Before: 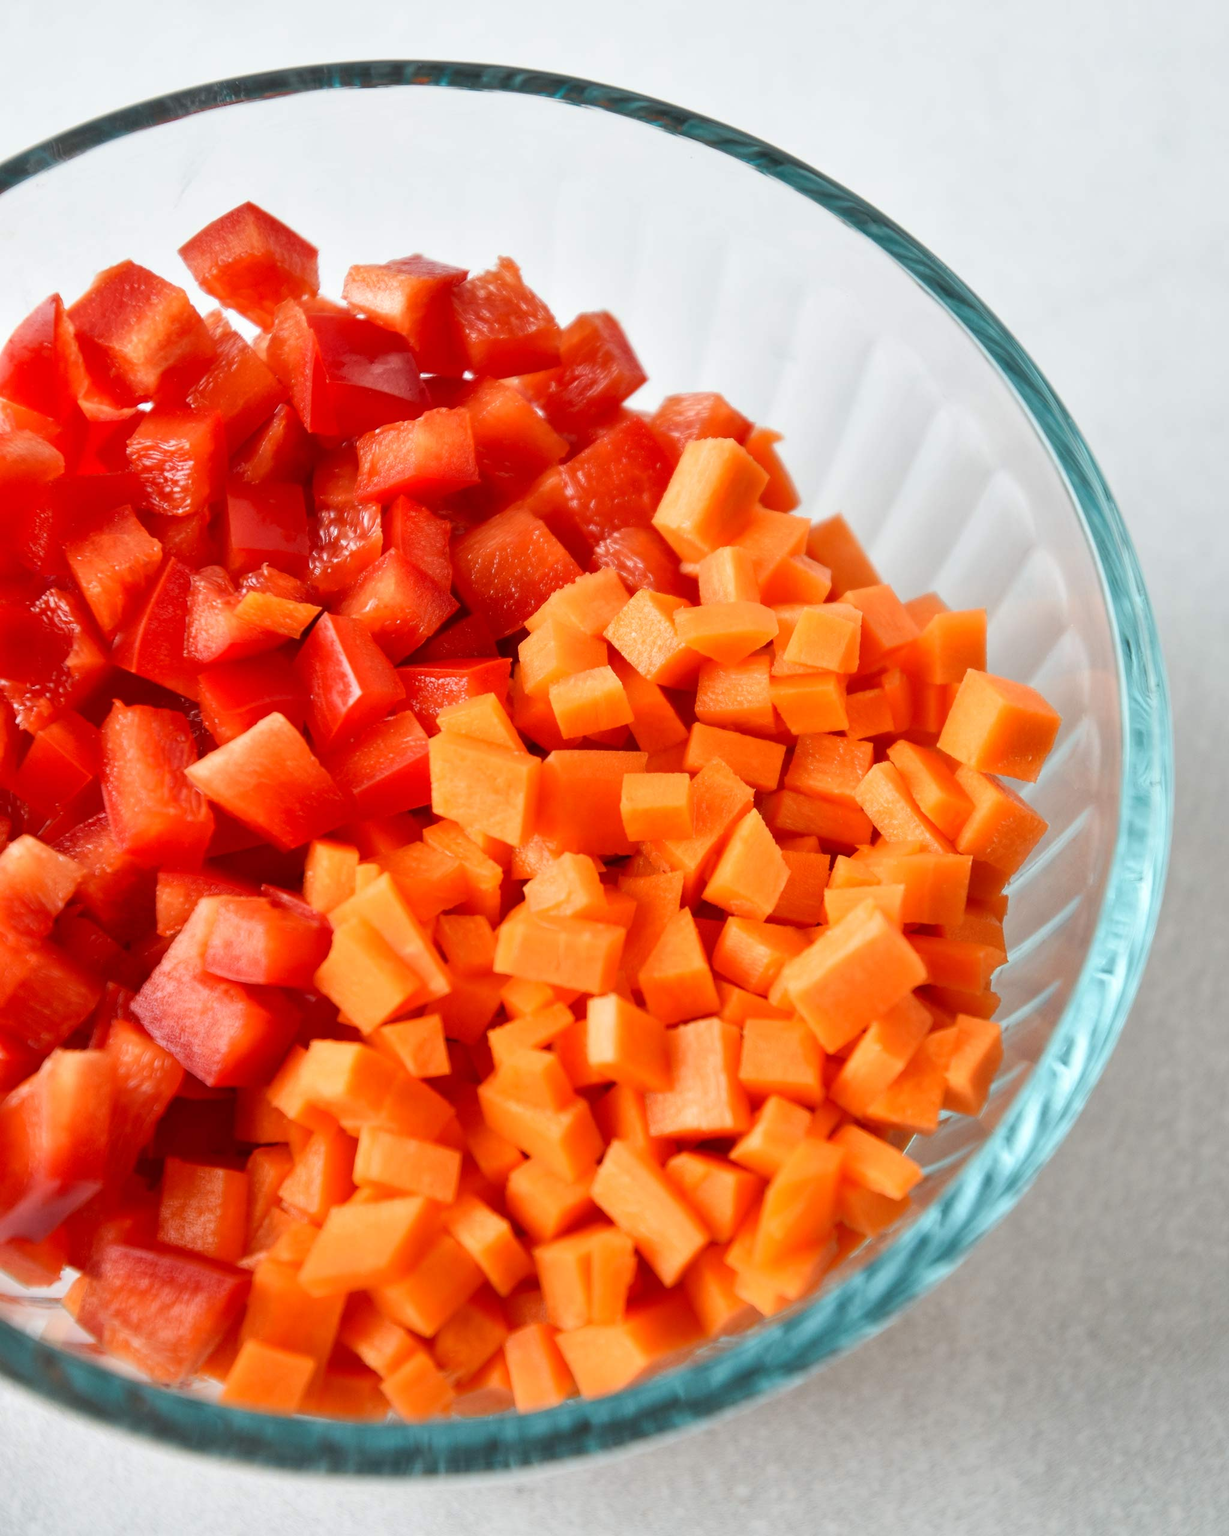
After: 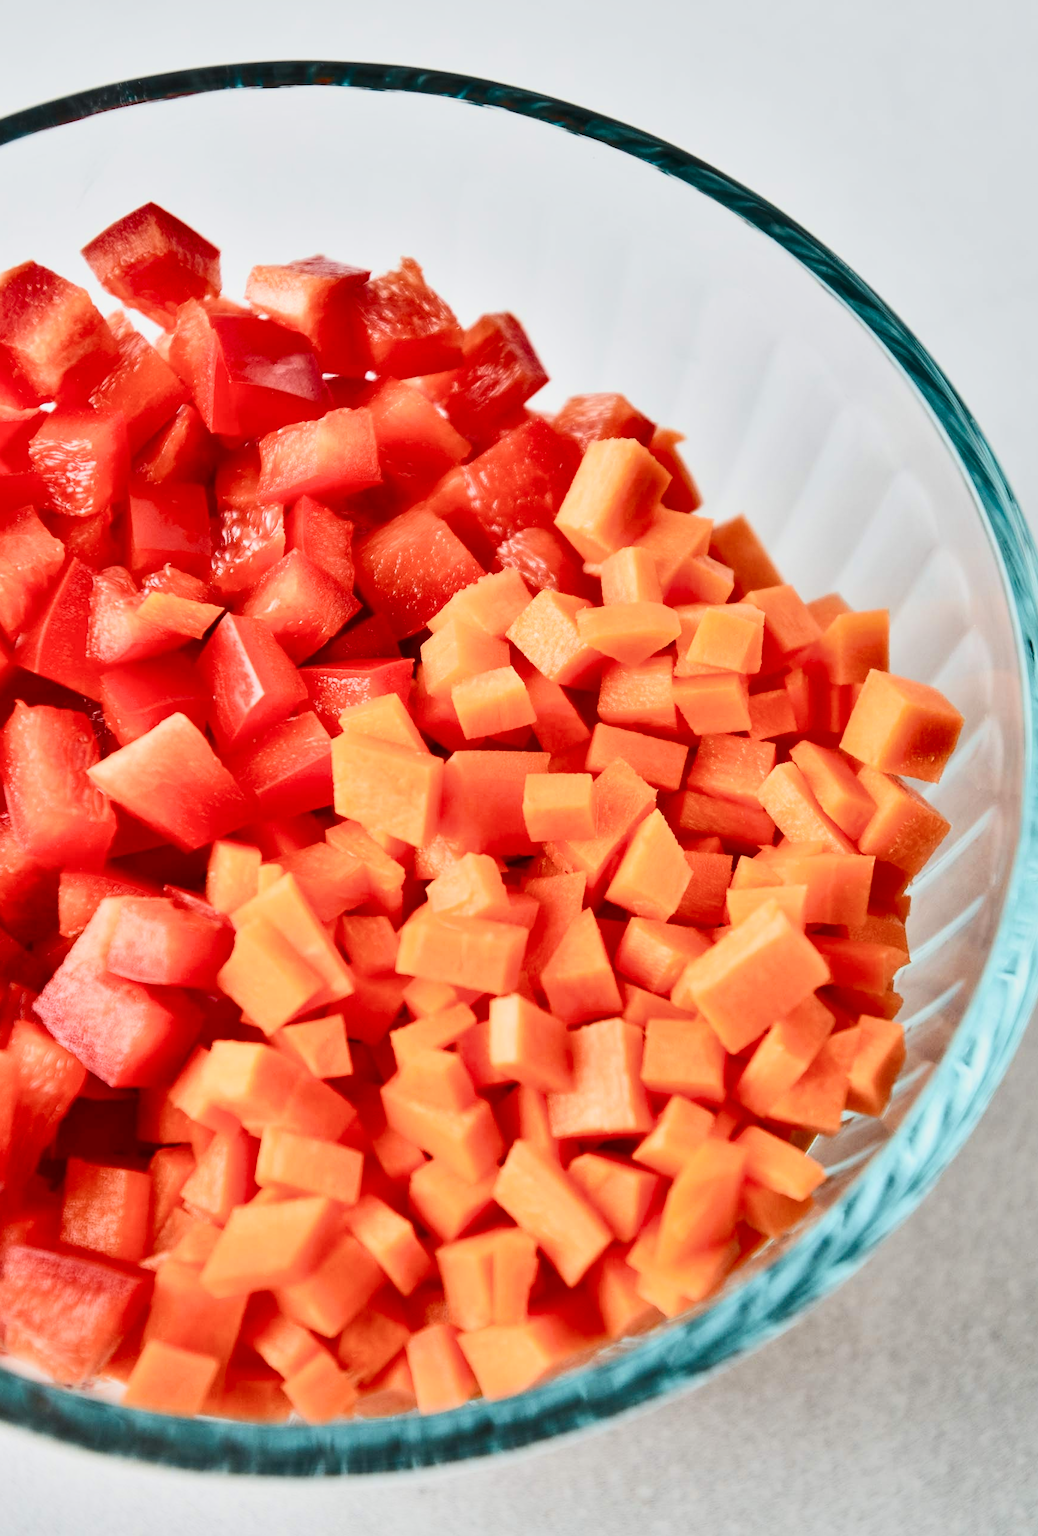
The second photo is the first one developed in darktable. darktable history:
shadows and highlights: shadows 58.88, highlights -60.43, soften with gaussian
contrast brightness saturation: contrast 0.287
exposure: black level correction 0, exposure 0.699 EV, compensate highlight preservation false
crop: left 7.961%, right 7.533%
filmic rgb: black relative exposure -7.65 EV, white relative exposure 4.56 EV, hardness 3.61
